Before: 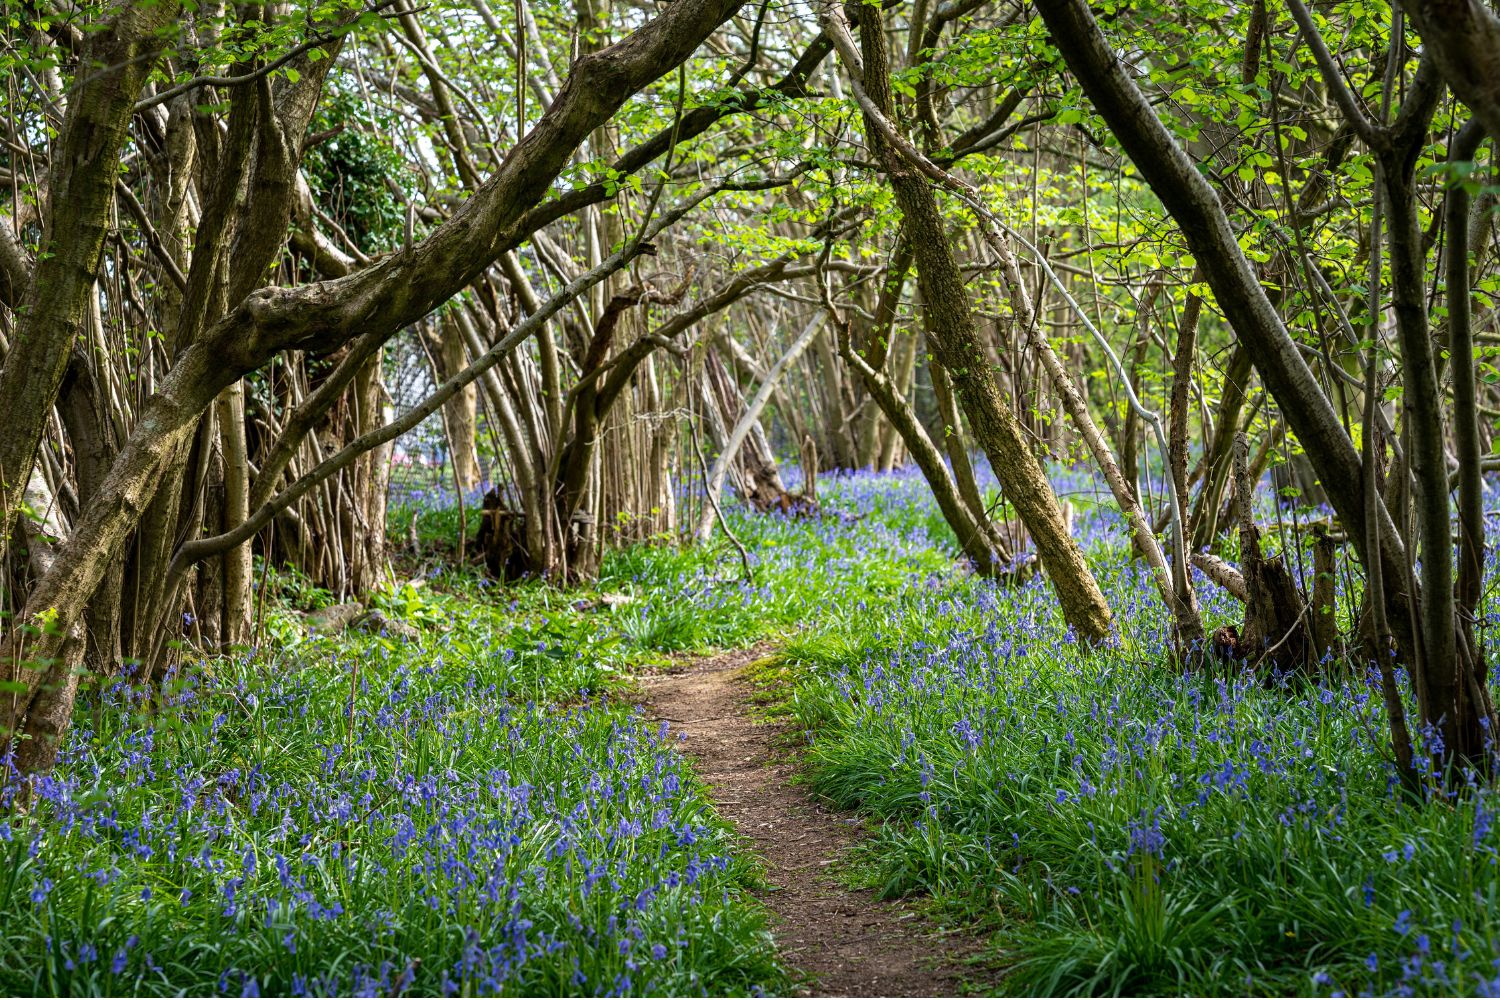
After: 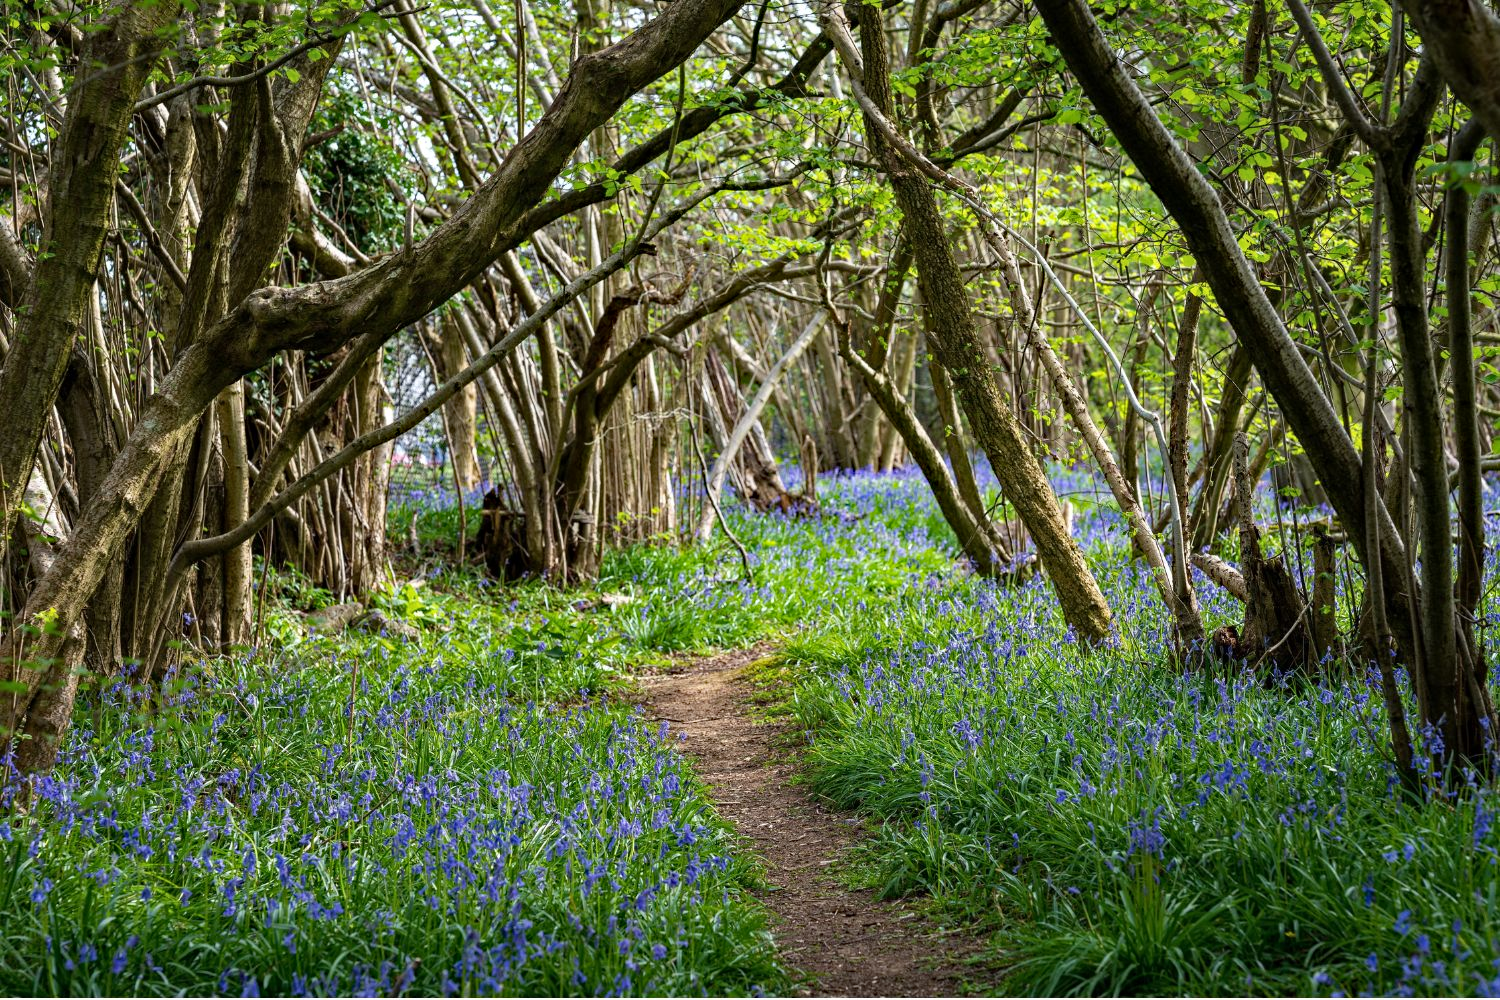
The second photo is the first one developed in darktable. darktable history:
haze removal: strength 0.4, distance 0.22, compatibility mode true, adaptive false
contrast brightness saturation: saturation -0.04
